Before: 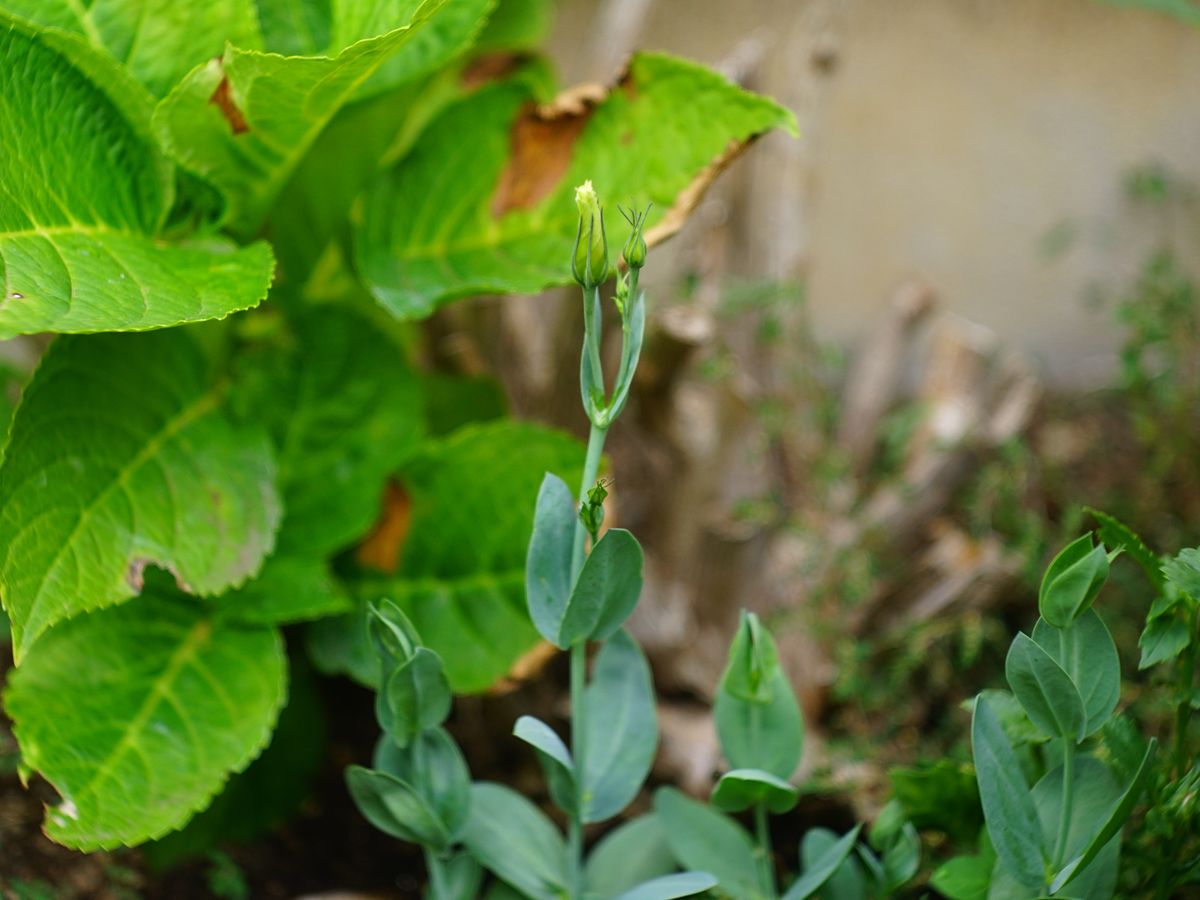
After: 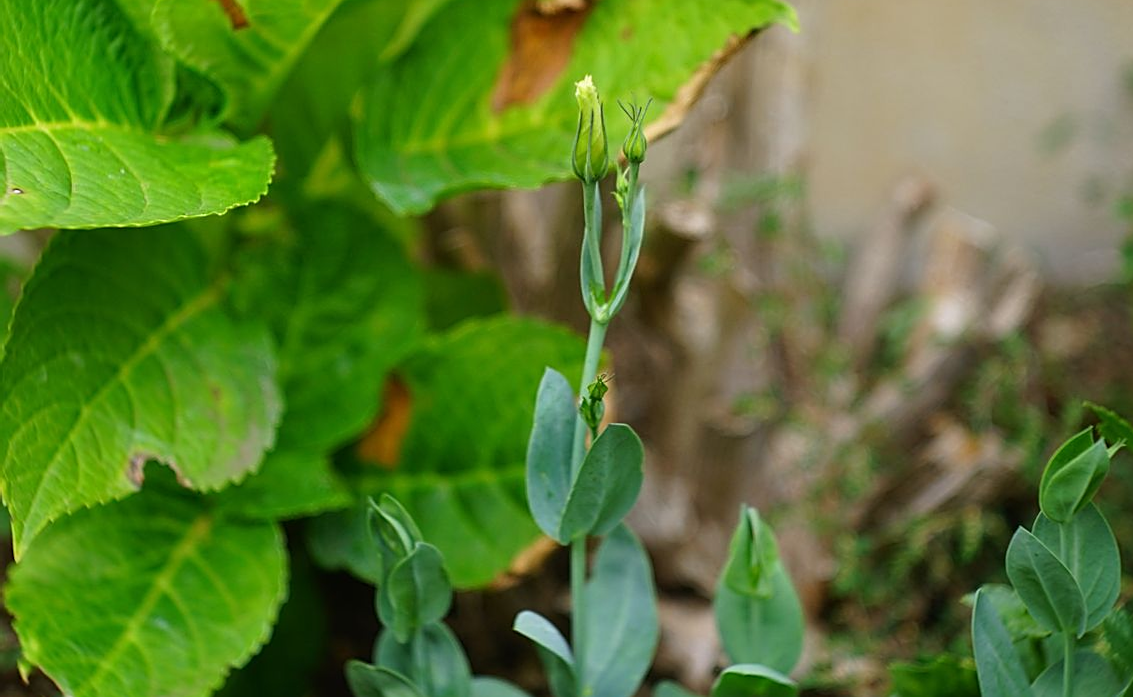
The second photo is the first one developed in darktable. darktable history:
sharpen: on, module defaults
crop and rotate: angle 0.032°, top 11.744%, right 5.569%, bottom 10.802%
exposure: exposure -0.041 EV, compensate highlight preservation false
